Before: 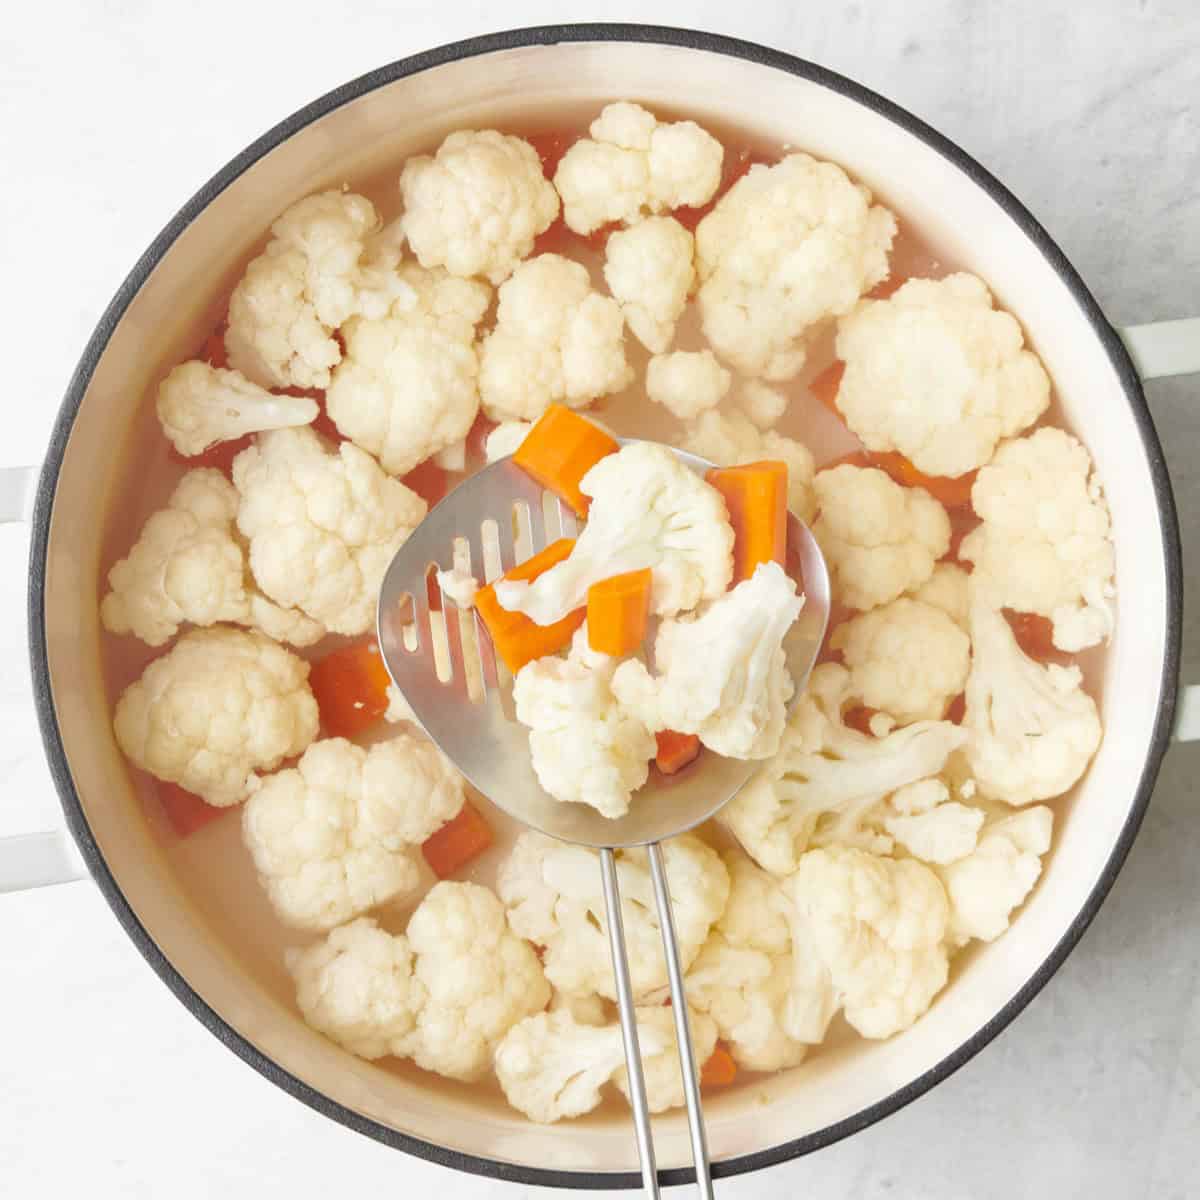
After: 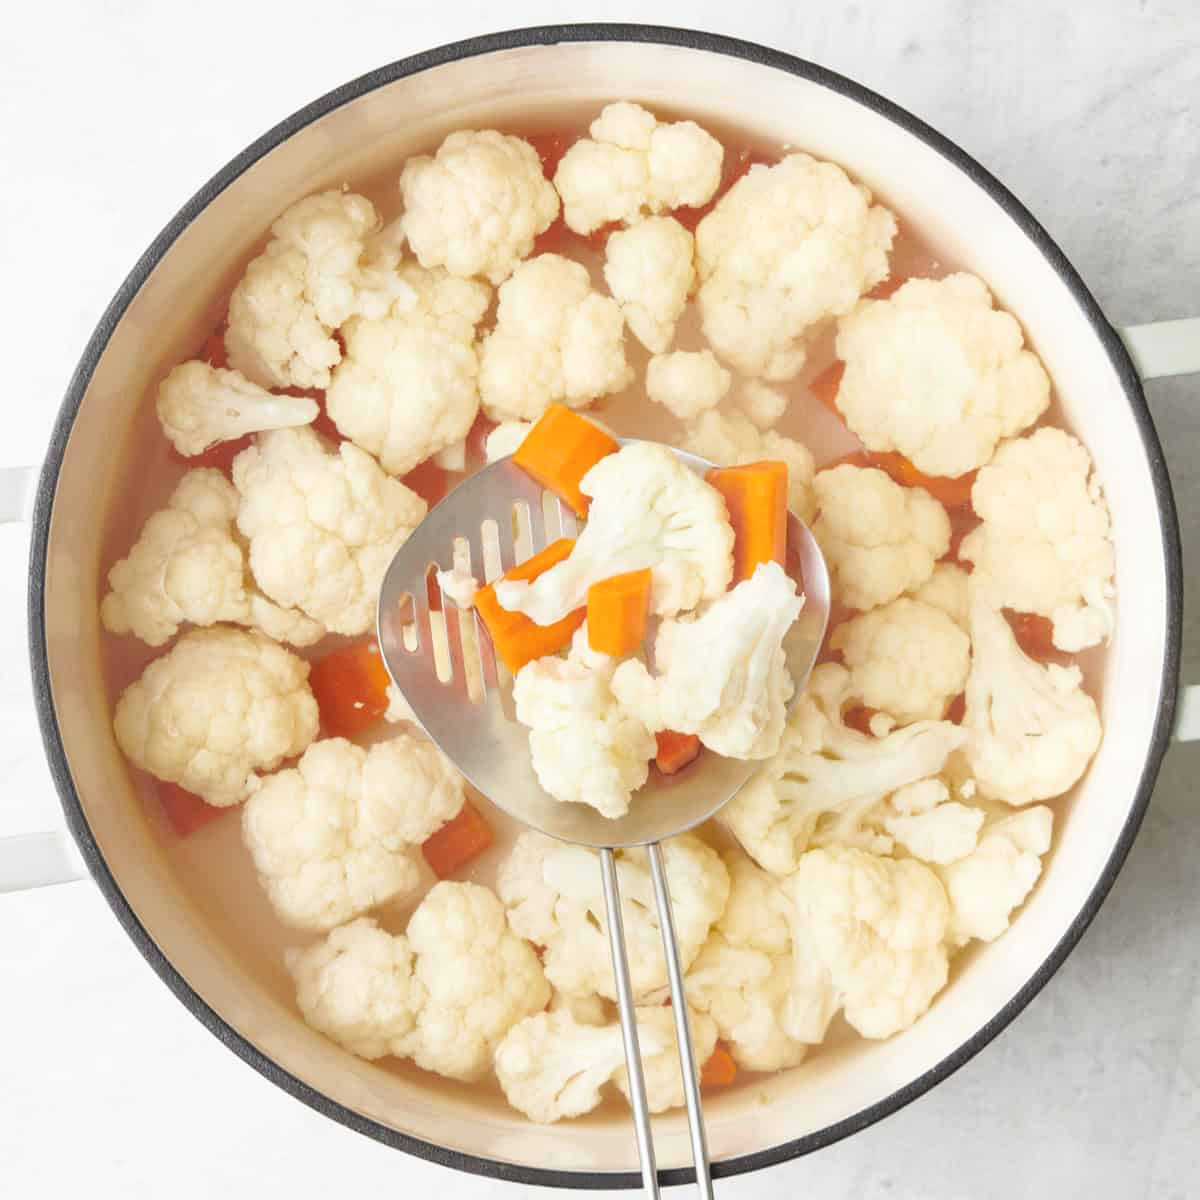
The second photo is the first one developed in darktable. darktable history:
tone curve: curves: ch0 [(0, 0) (0.003, 0.003) (0.011, 0.011) (0.025, 0.026) (0.044, 0.046) (0.069, 0.071) (0.1, 0.103) (0.136, 0.14) (0.177, 0.183) (0.224, 0.231) (0.277, 0.286) (0.335, 0.346) (0.399, 0.412) (0.468, 0.483) (0.543, 0.56) (0.623, 0.643) (0.709, 0.732) (0.801, 0.826) (0.898, 0.917) (1, 1)], color space Lab, independent channels, preserve colors none
